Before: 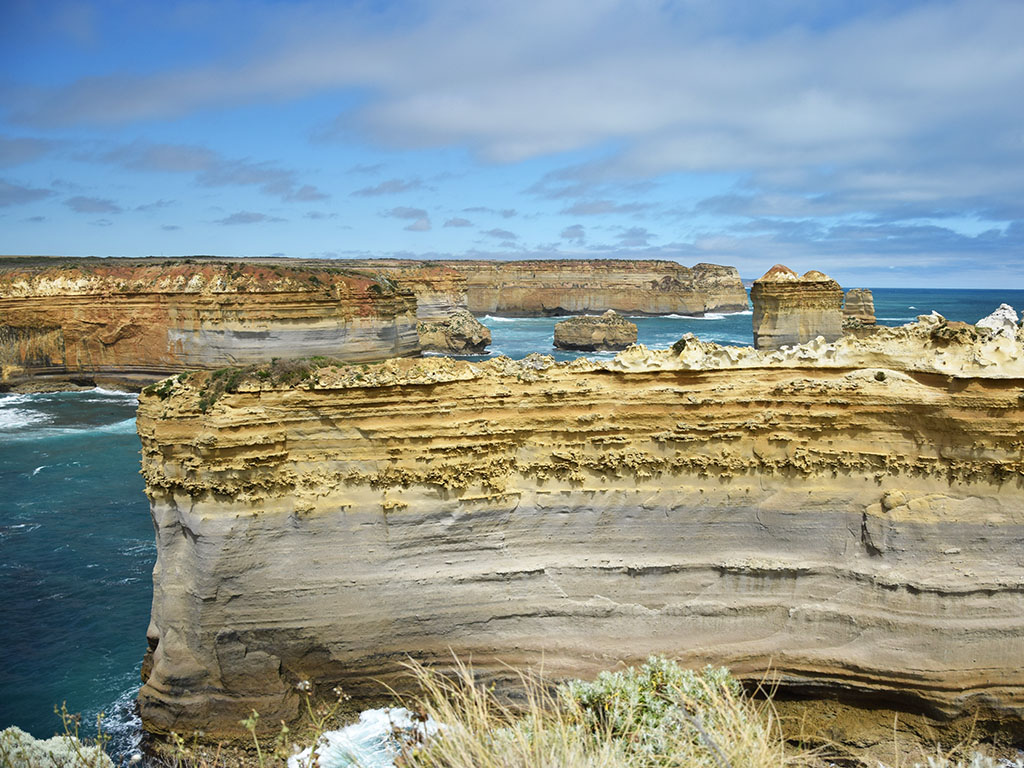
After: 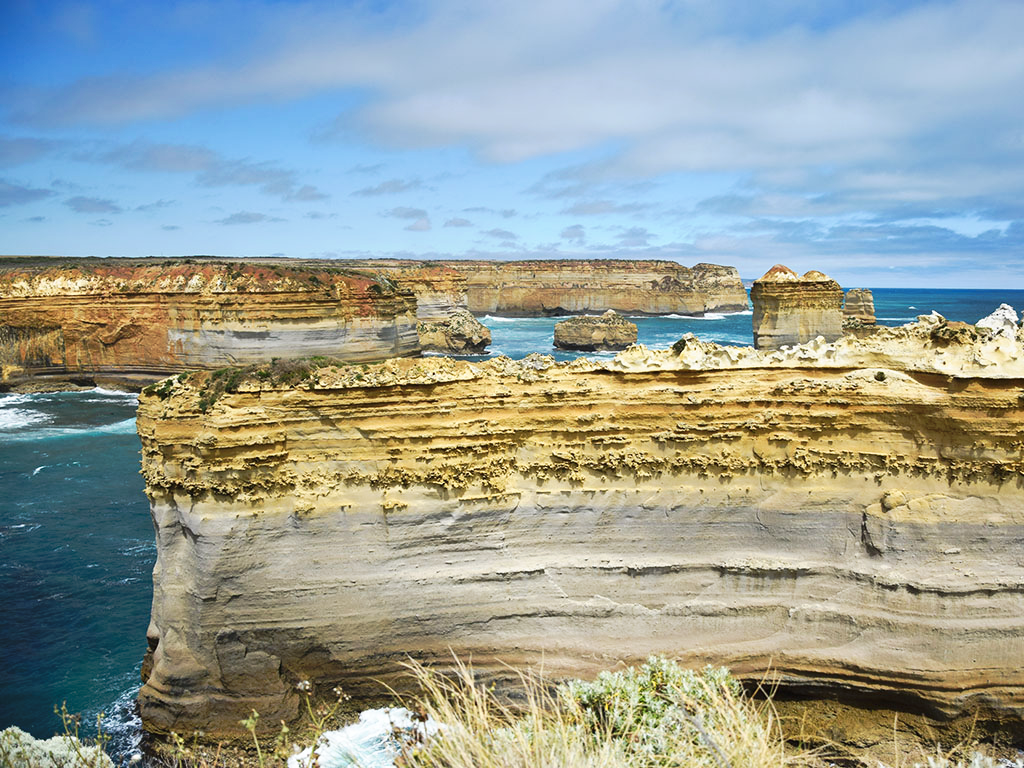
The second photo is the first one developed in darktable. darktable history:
tone curve: curves: ch0 [(0, 0) (0.003, 0.009) (0.011, 0.019) (0.025, 0.034) (0.044, 0.057) (0.069, 0.082) (0.1, 0.104) (0.136, 0.131) (0.177, 0.165) (0.224, 0.212) (0.277, 0.279) (0.335, 0.342) (0.399, 0.401) (0.468, 0.477) (0.543, 0.572) (0.623, 0.675) (0.709, 0.772) (0.801, 0.85) (0.898, 0.942) (1, 1)], preserve colors none
